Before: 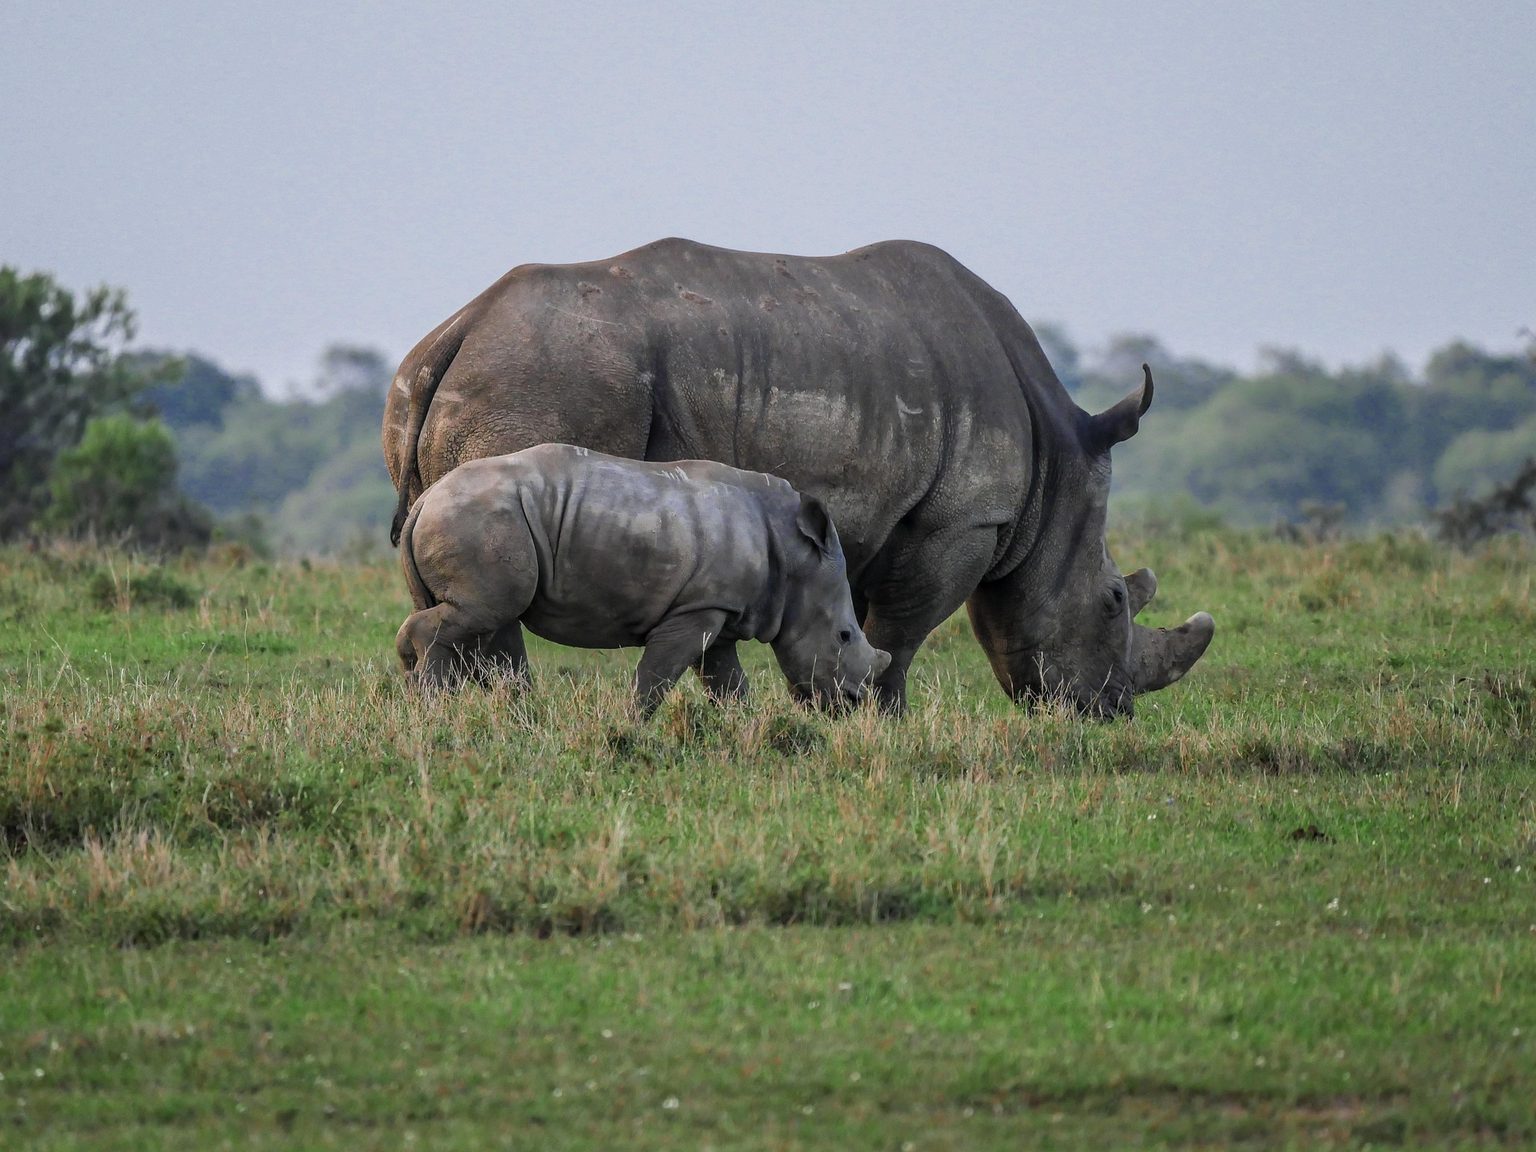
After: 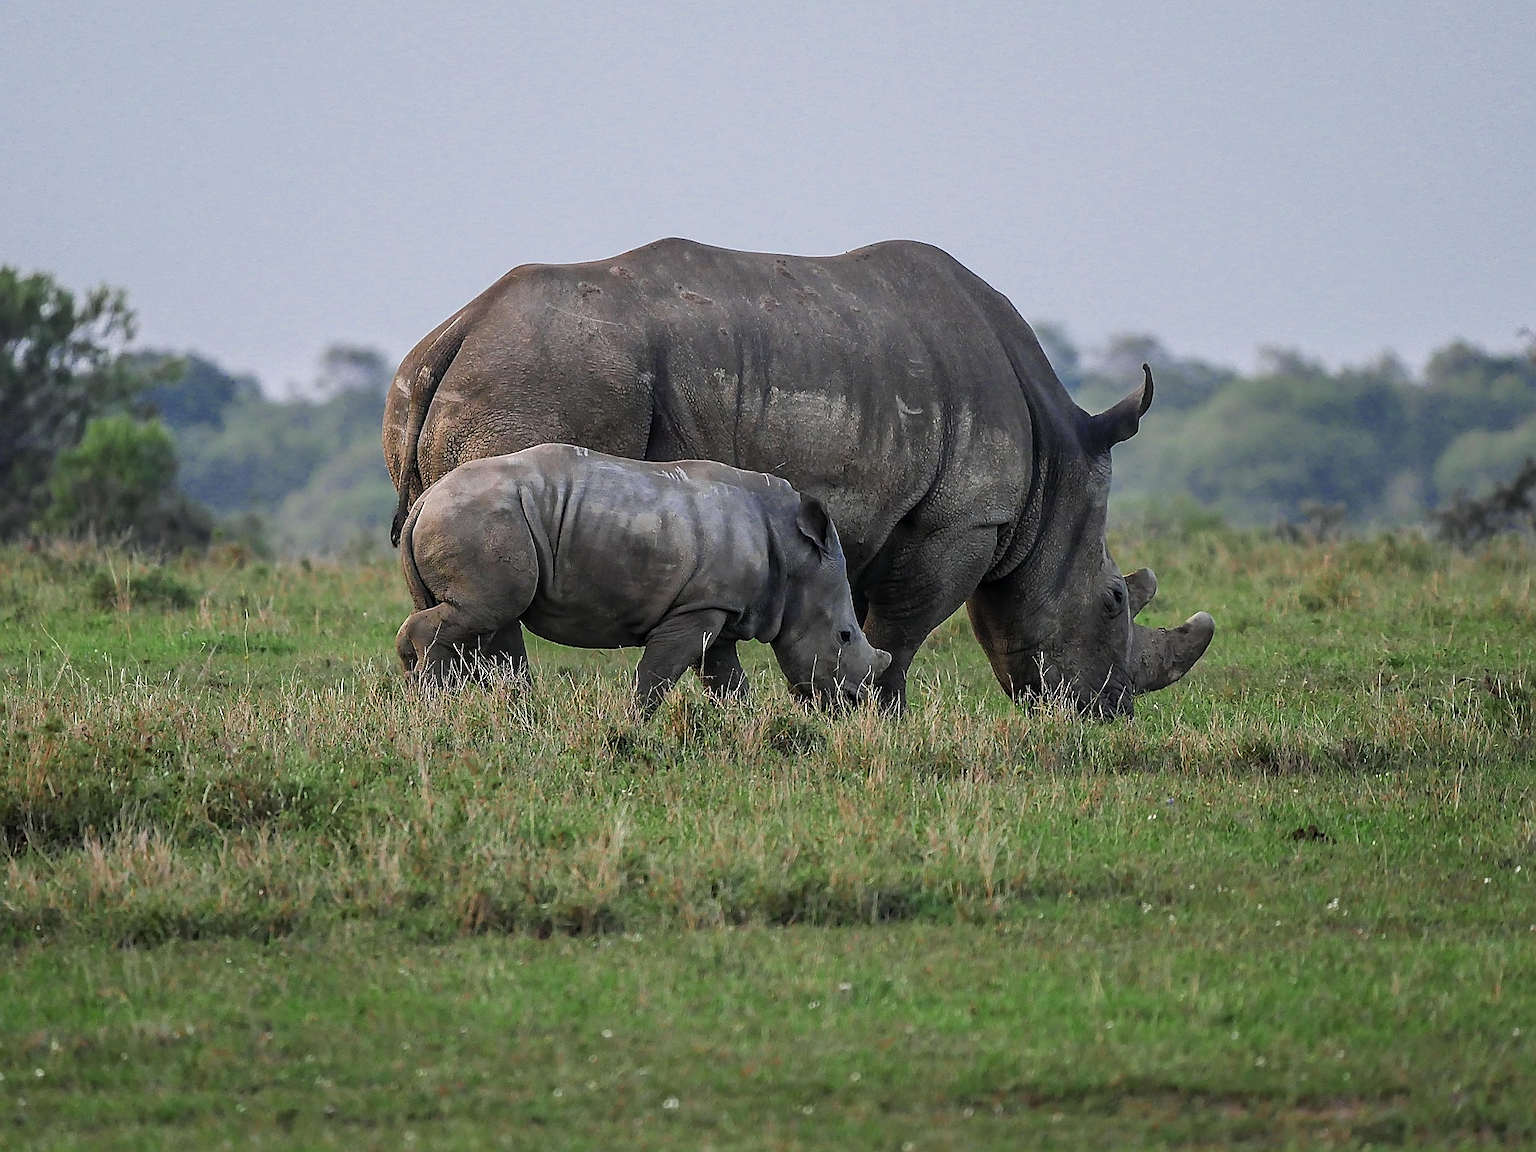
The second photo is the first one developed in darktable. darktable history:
sharpen: radius 1.361, amount 1.259, threshold 0.705
exposure: exposure -0.044 EV, compensate highlight preservation false
